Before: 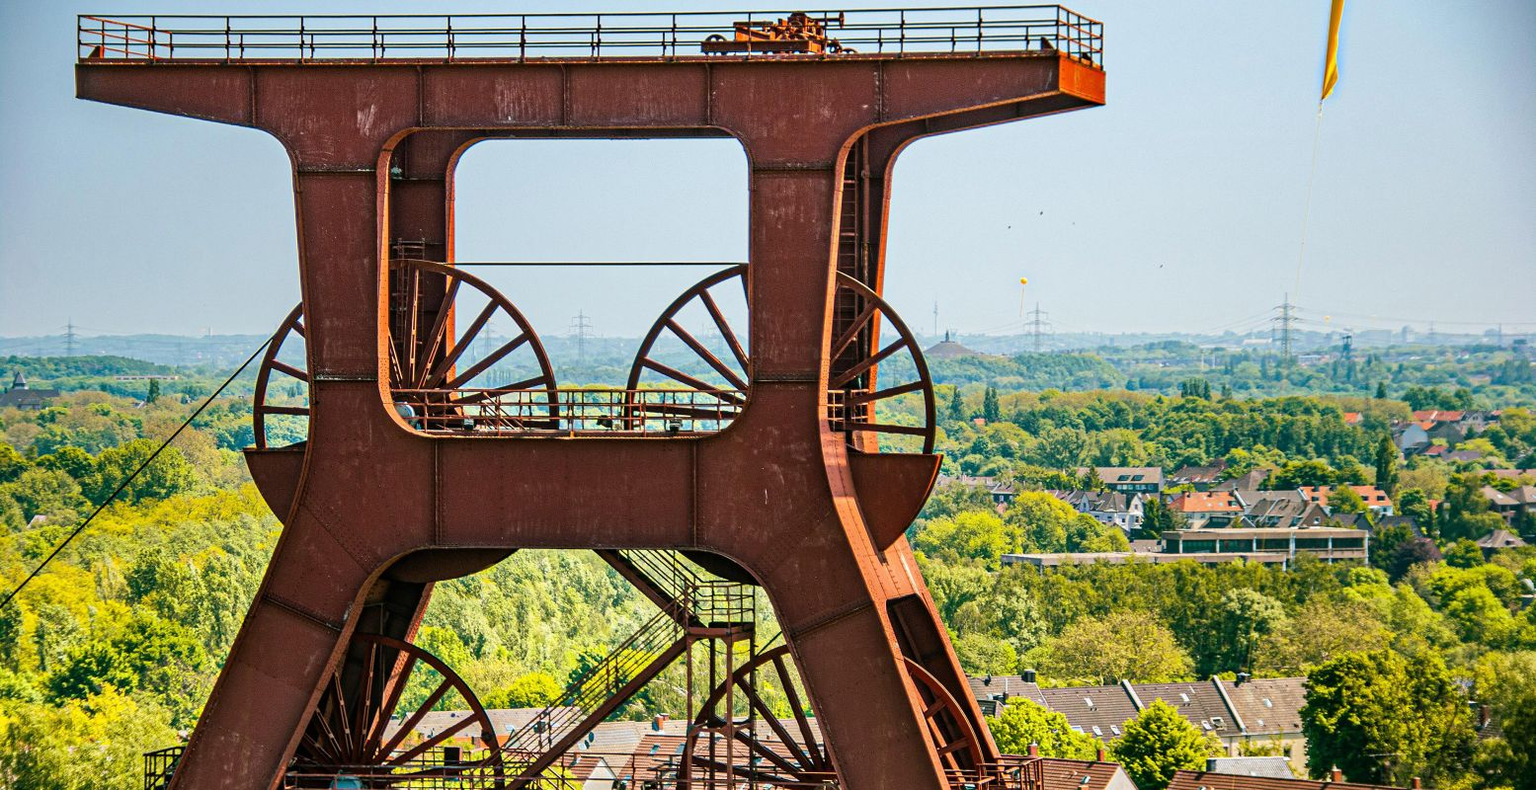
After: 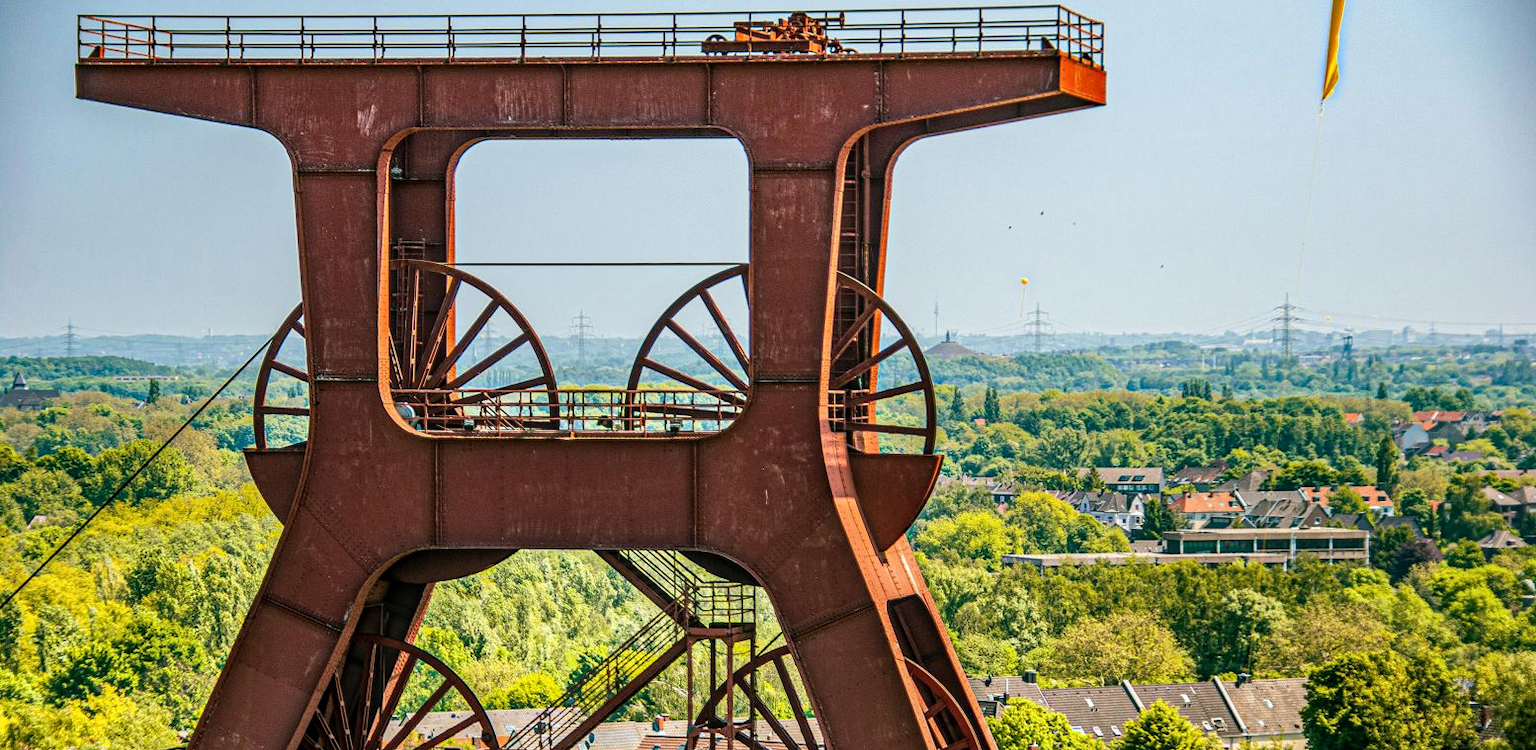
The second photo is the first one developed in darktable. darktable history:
local contrast: on, module defaults
crop and rotate: top 0.008%, bottom 5.041%
